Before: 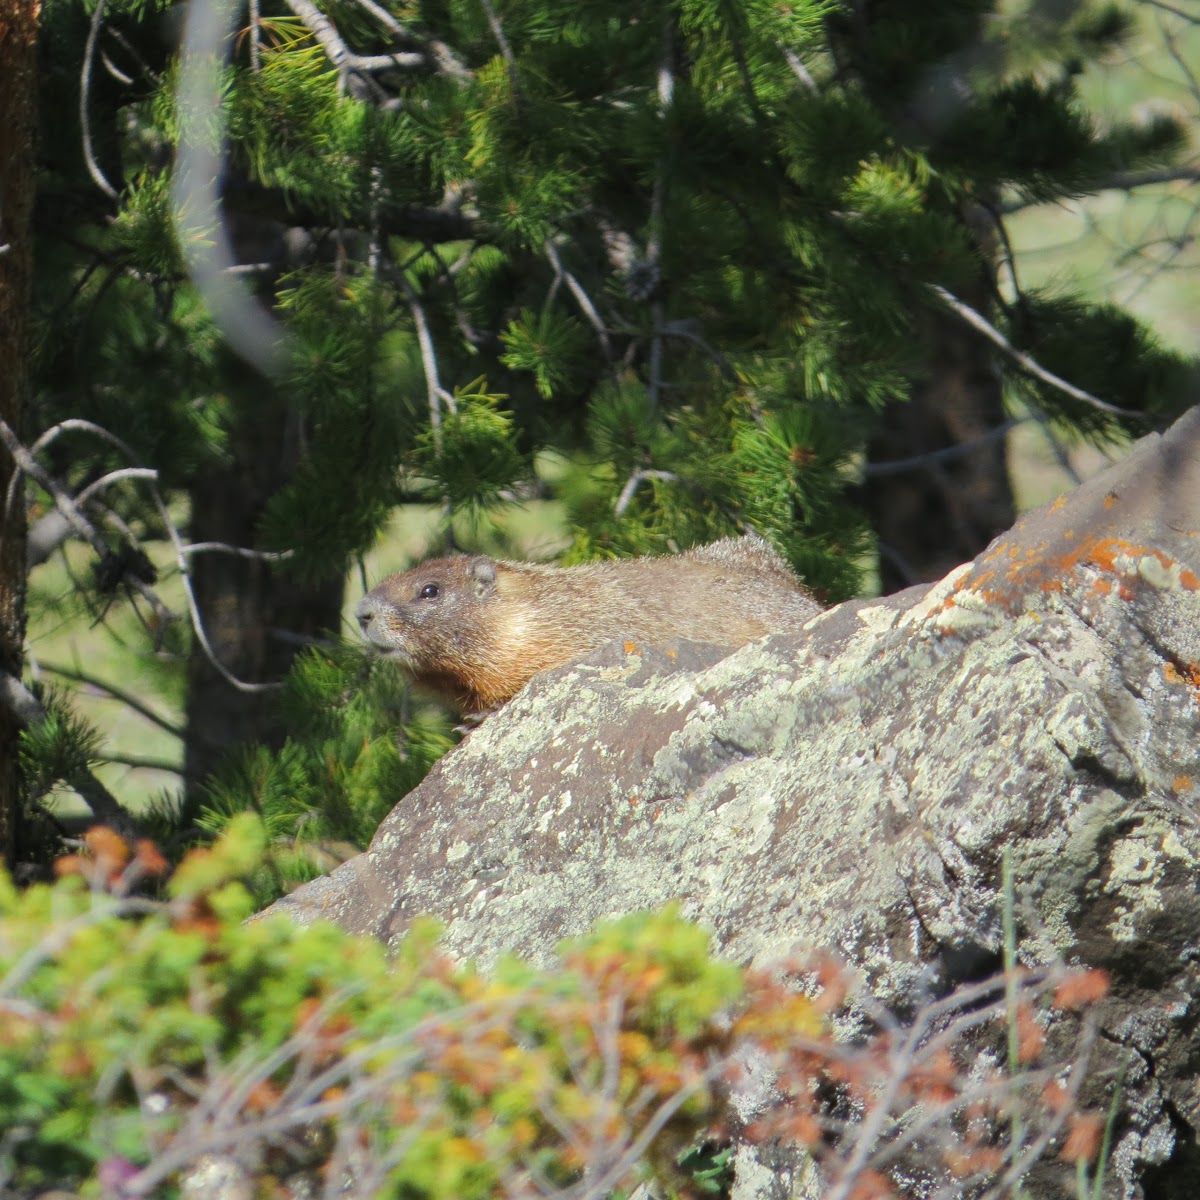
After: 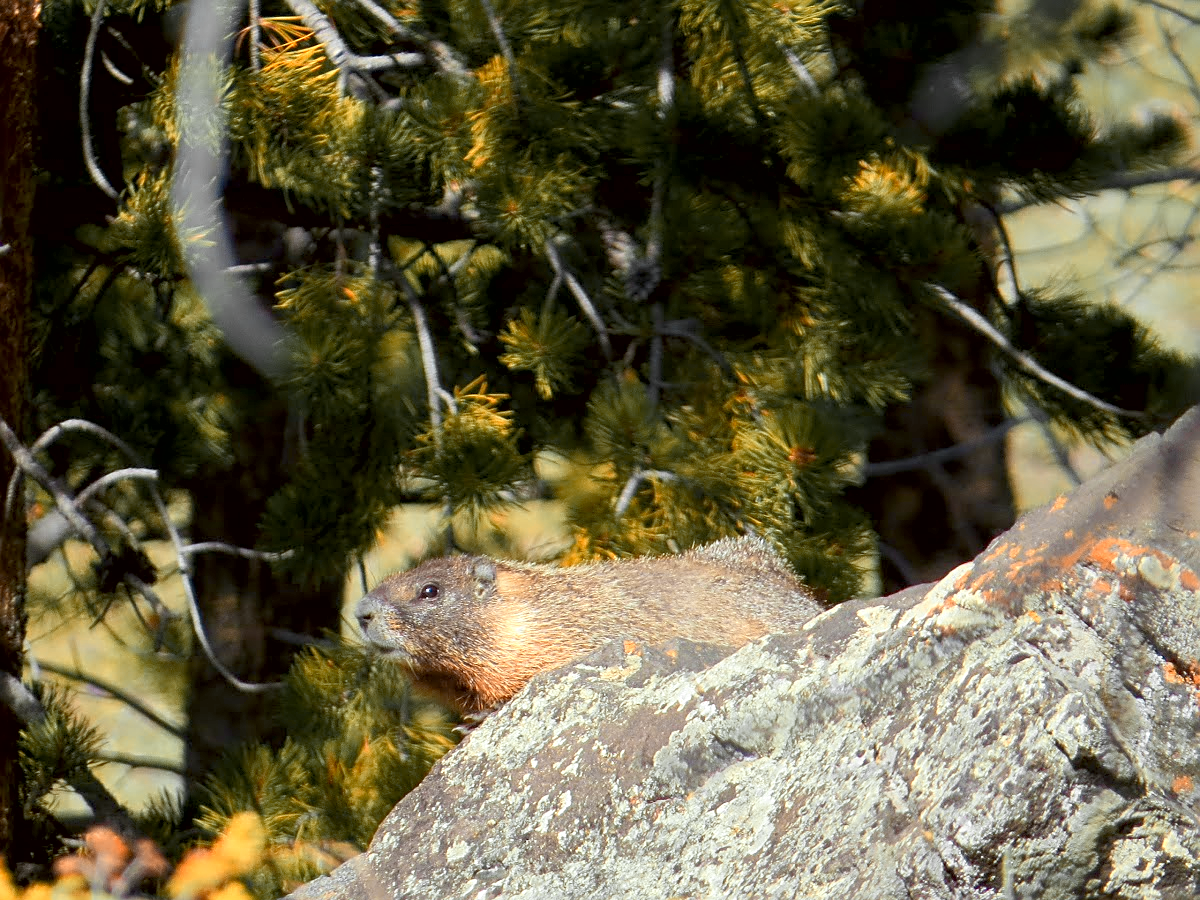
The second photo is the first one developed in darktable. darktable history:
sharpen: amount 0.498
tone curve: curves: ch0 [(0, 0) (0.003, 0.003) (0.011, 0.015) (0.025, 0.031) (0.044, 0.056) (0.069, 0.083) (0.1, 0.113) (0.136, 0.145) (0.177, 0.184) (0.224, 0.225) (0.277, 0.275) (0.335, 0.327) (0.399, 0.385) (0.468, 0.447) (0.543, 0.528) (0.623, 0.611) (0.709, 0.703) (0.801, 0.802) (0.898, 0.902) (1, 1)], color space Lab, independent channels, preserve colors none
exposure: black level correction 0.011, compensate highlight preservation false
crop: bottom 24.979%
contrast brightness saturation: contrast 0.102, brightness 0.026, saturation 0.09
color correction: highlights a* -2.9, highlights b* -2.3, shadows a* 2.24, shadows b* 2.98
color zones: curves: ch0 [(0.009, 0.528) (0.136, 0.6) (0.255, 0.586) (0.39, 0.528) (0.522, 0.584) (0.686, 0.736) (0.849, 0.561)]; ch1 [(0.045, 0.781) (0.14, 0.416) (0.257, 0.695) (0.442, 0.032) (0.738, 0.338) (0.818, 0.632) (0.891, 0.741) (1, 0.704)]; ch2 [(0, 0.667) (0.141, 0.52) (0.26, 0.37) (0.474, 0.432) (0.743, 0.286)]
